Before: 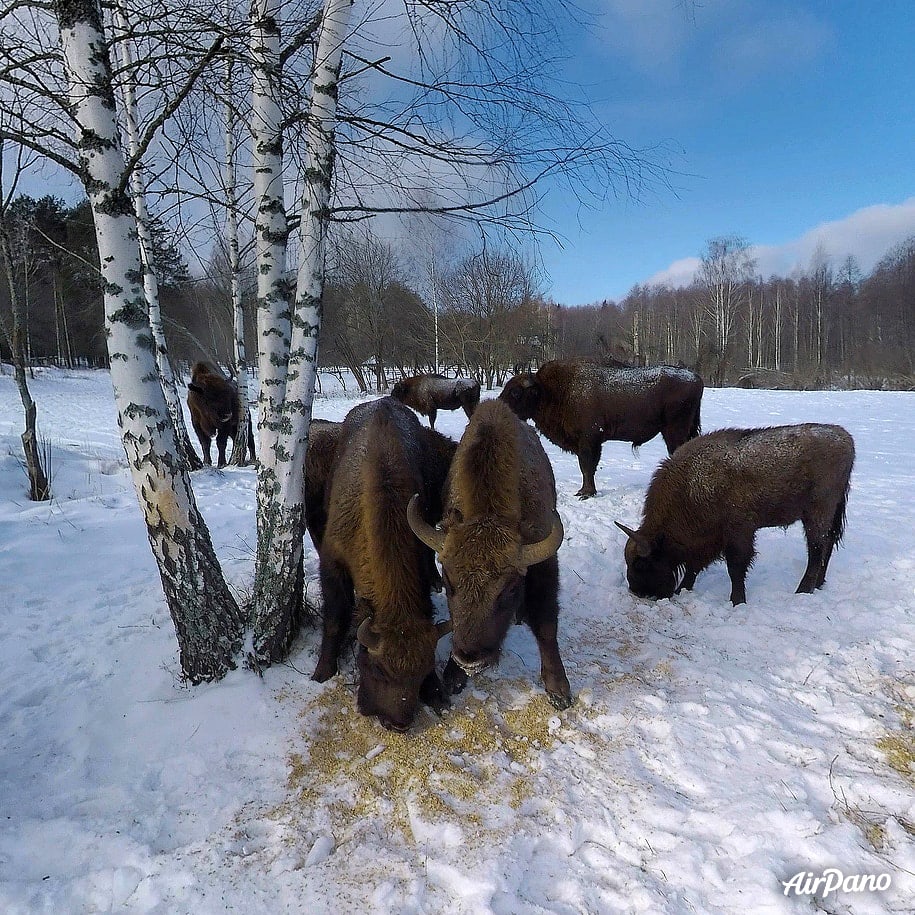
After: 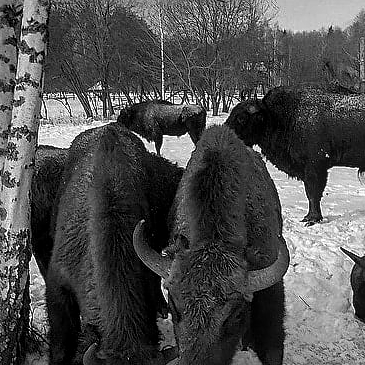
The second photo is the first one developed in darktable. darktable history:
sharpen: on, module defaults
monochrome: on, module defaults
local contrast: on, module defaults
crop: left 30%, top 30%, right 30%, bottom 30%
color balance rgb: on, module defaults
color balance: lift [1, 1.001, 0.999, 1.001], gamma [1, 1.004, 1.007, 0.993], gain [1, 0.991, 0.987, 1.013], contrast 7.5%, contrast fulcrum 10%, output saturation 115%
